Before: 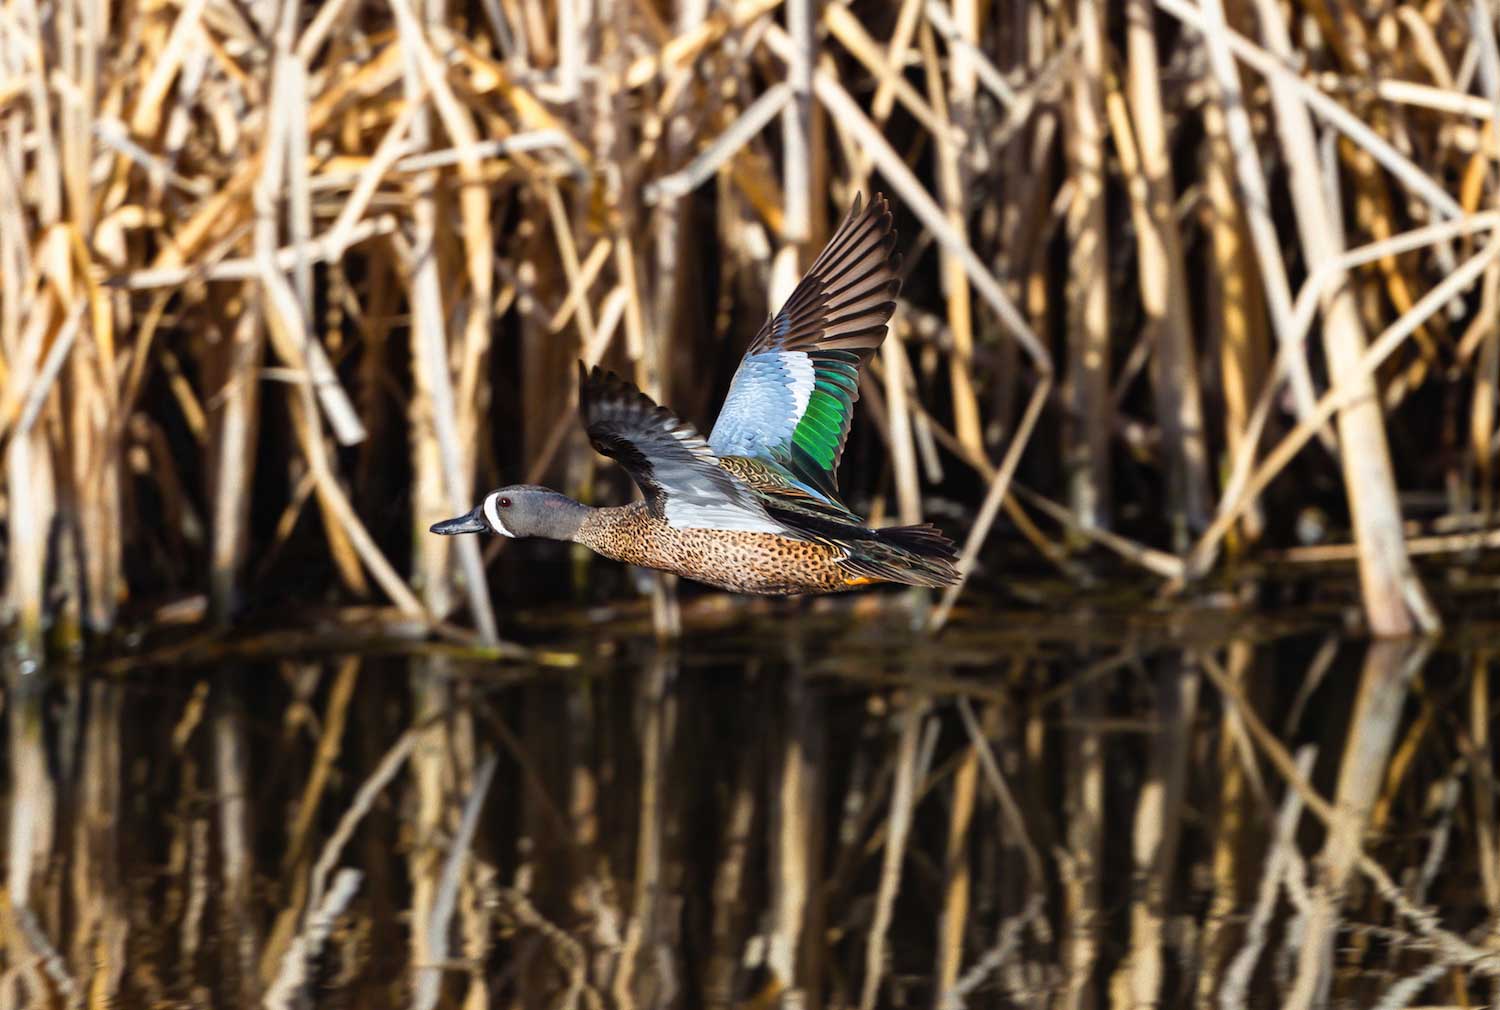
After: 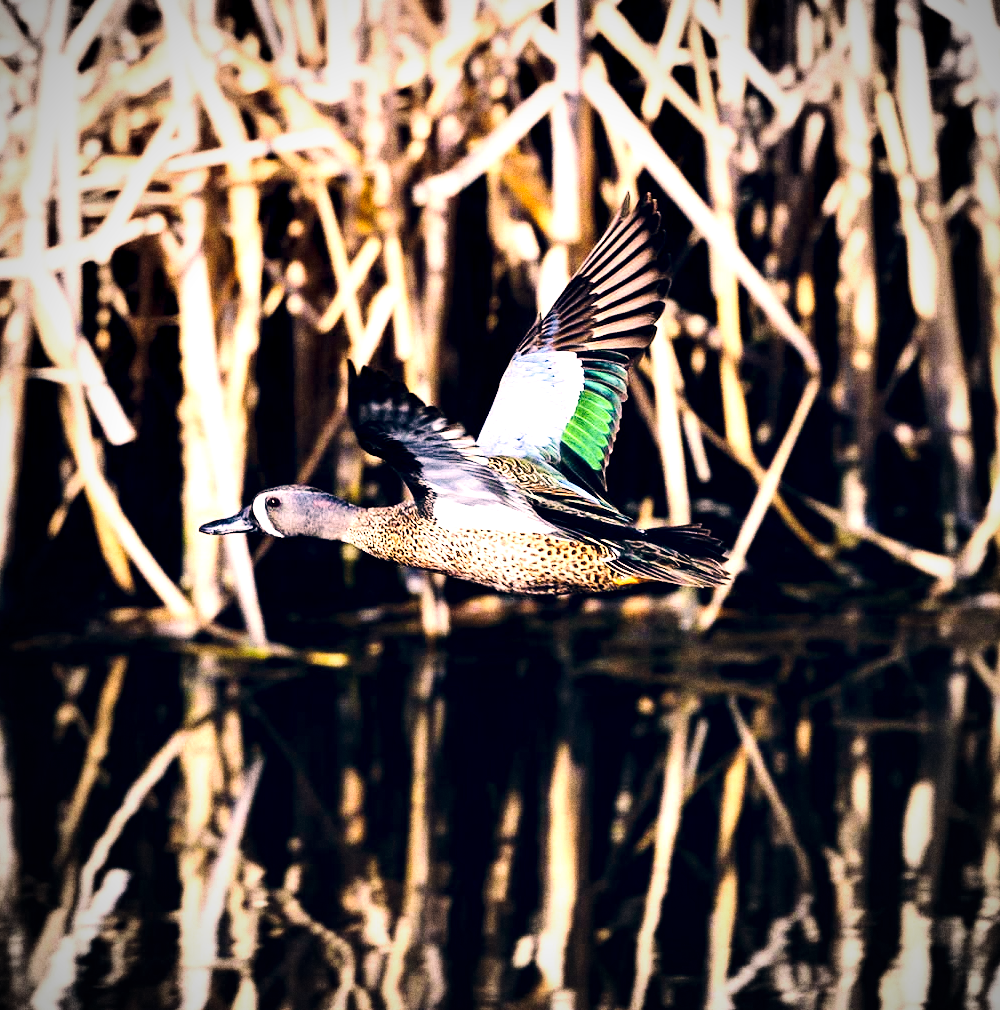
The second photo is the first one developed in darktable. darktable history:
raw chromatic aberrations: iterations once
hot pixels: on, module defaults
levels: levels [0, 0.498, 0.996]
contrast brightness saturation: contrast 0.04, saturation 0.07
base curve: curves: ch0 [(0, 0) (0.028, 0.03) (0.121, 0.232) (0.46, 0.748) (0.859, 0.968) (1, 1)], preserve colors none
exposure: black level correction 0.001, compensate highlight preservation false
velvia: strength 17%
vibrance: vibrance 14%
crop and rotate: left 15.446%, right 17.836%
color correction: highlights a* 14.46, highlights b* 5.85, shadows a* -5.53, shadows b* -15.24, saturation 0.85
vignetting: fall-off start 74.49%, fall-off radius 65.9%, brightness -0.628, saturation -0.68
local contrast: highlights 123%, shadows 126%, detail 140%, midtone range 0.254
grain: coarseness 9.61 ISO, strength 35.62%
tone curve: curves: ch0 [(0, 0) (0.288, 0.201) (0.683, 0.793) (1, 1)], color space Lab, linked channels, preserve colors none
